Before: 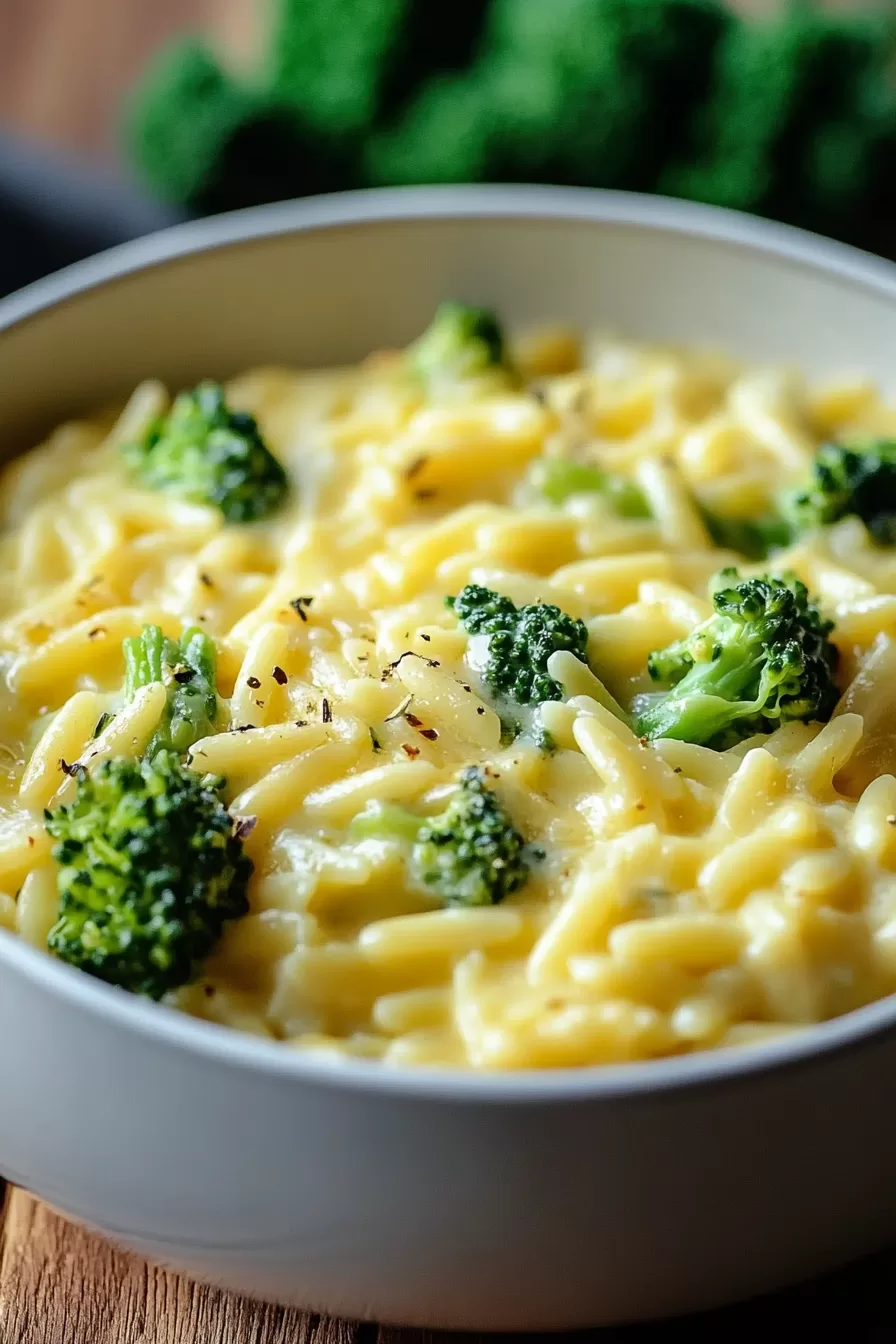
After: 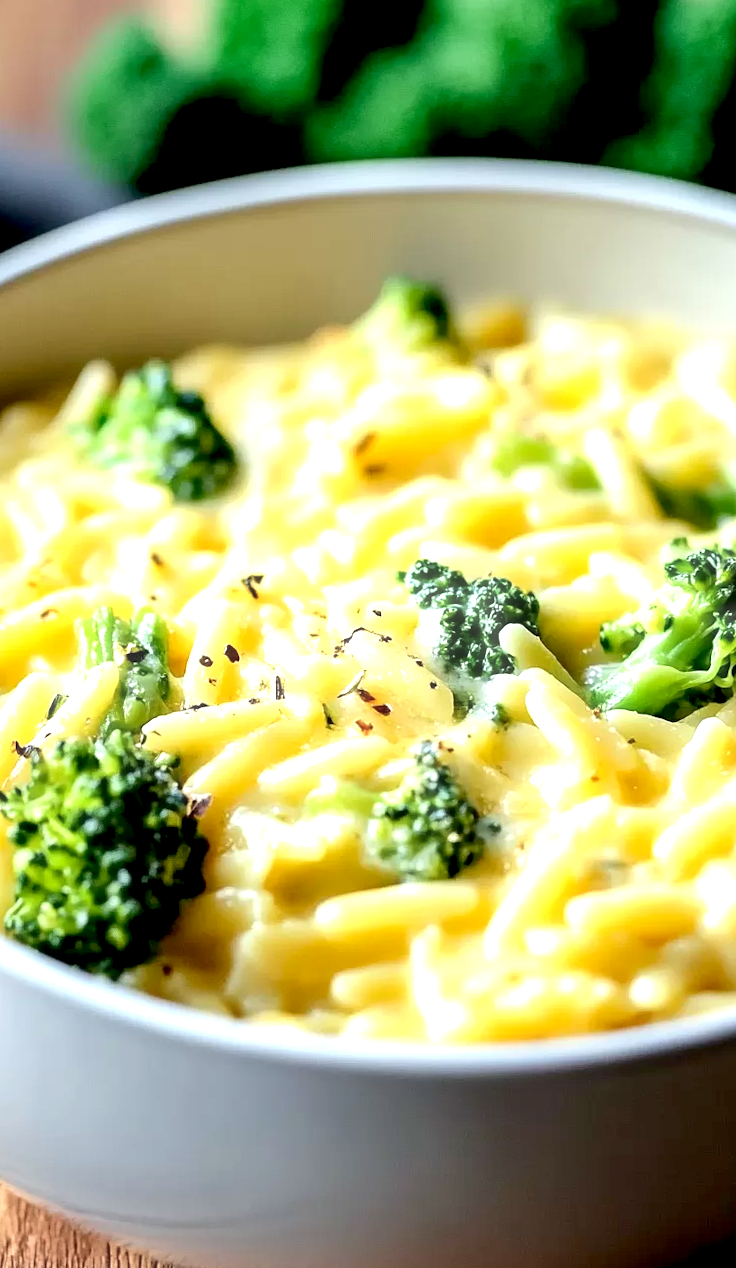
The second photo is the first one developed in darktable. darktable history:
color balance: contrast -0.5%
crop and rotate: angle 1°, left 4.281%, top 0.642%, right 11.383%, bottom 2.486%
exposure: black level correction 0.008, exposure 0.979 EV, compensate highlight preservation false
haze removal: strength -0.1, adaptive false
